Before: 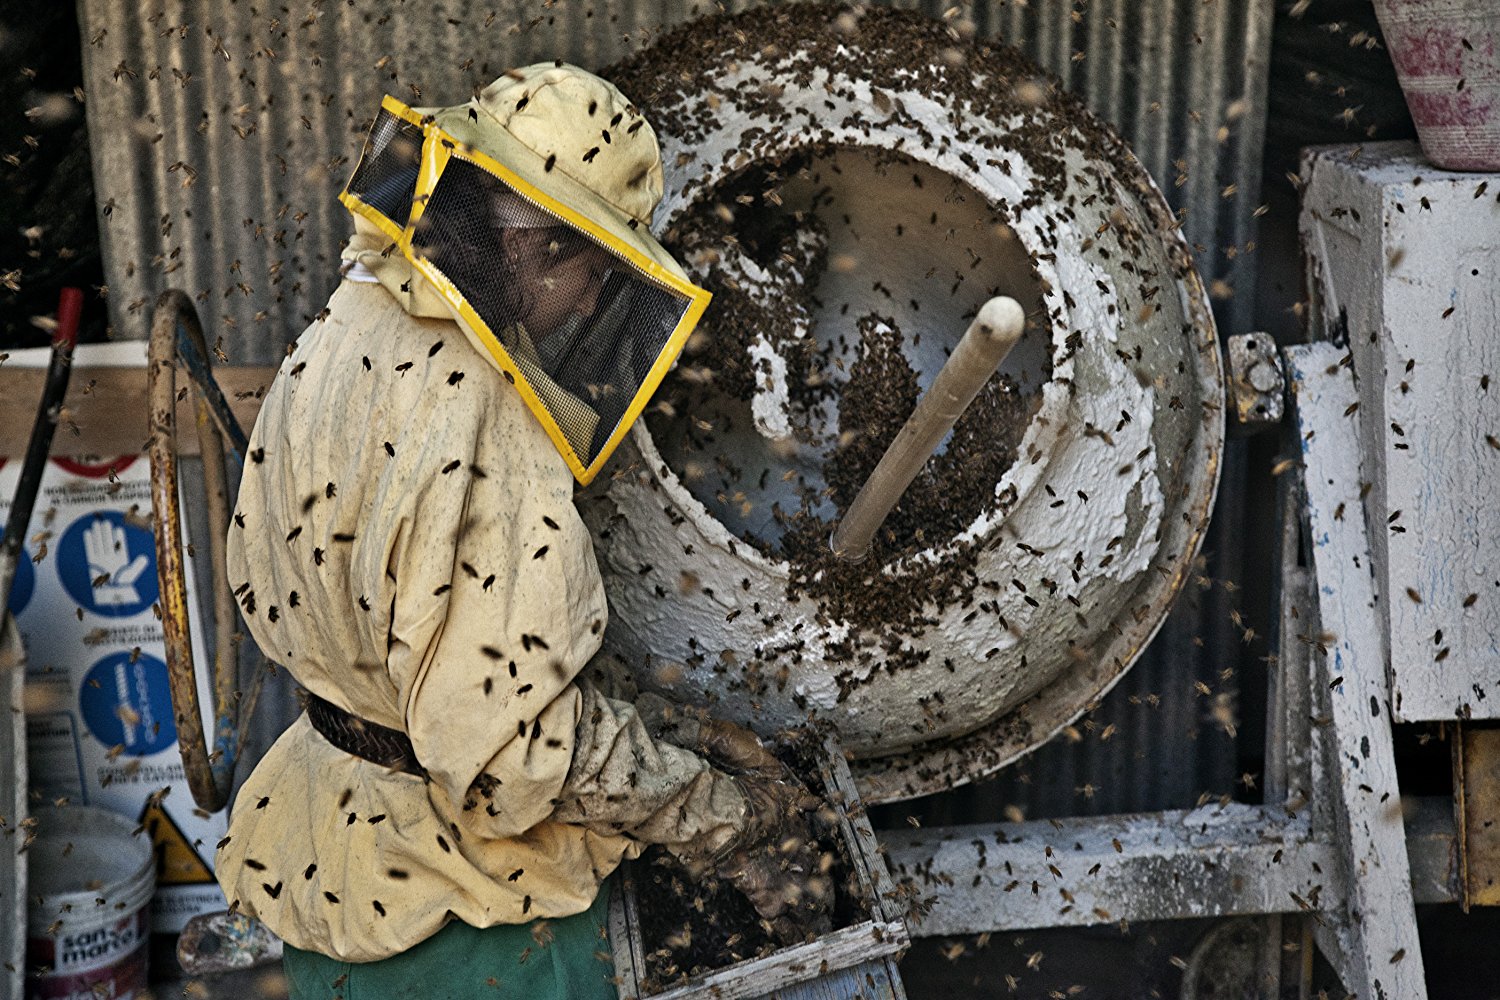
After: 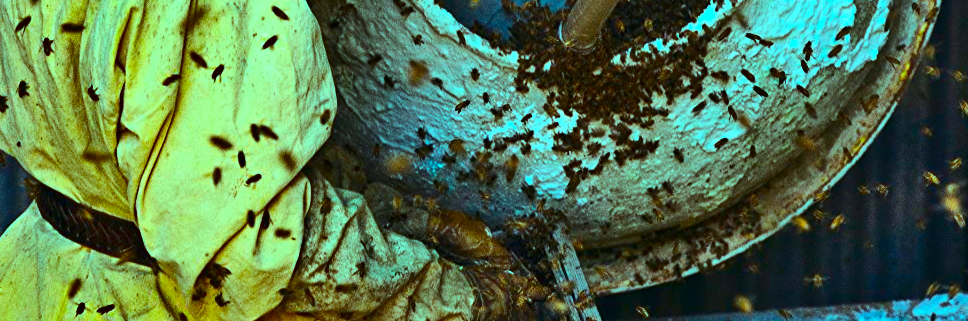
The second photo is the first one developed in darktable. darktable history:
color balance rgb: highlights gain › chroma 5.266%, highlights gain › hue 197.56°, global offset › luminance 0.495%, global offset › hue 56.01°, perceptual saturation grading › global saturation 64.386%, perceptual saturation grading › highlights 49.372%, perceptual saturation grading › shadows 29.686%, global vibrance 20%
exposure: black level correction 0, exposure 0.702 EV, compensate highlight preservation false
crop: left 18.086%, top 51.003%, right 17.36%, bottom 16.811%
tone equalizer: -8 EV 0.285 EV, -7 EV 0.448 EV, -6 EV 0.451 EV, -5 EV 0.249 EV, -3 EV -0.26 EV, -2 EV -0.414 EV, -1 EV -0.435 EV, +0 EV -0.26 EV
shadows and highlights: soften with gaussian
contrast brightness saturation: contrast 0.204, brightness -0.113, saturation 0.099
